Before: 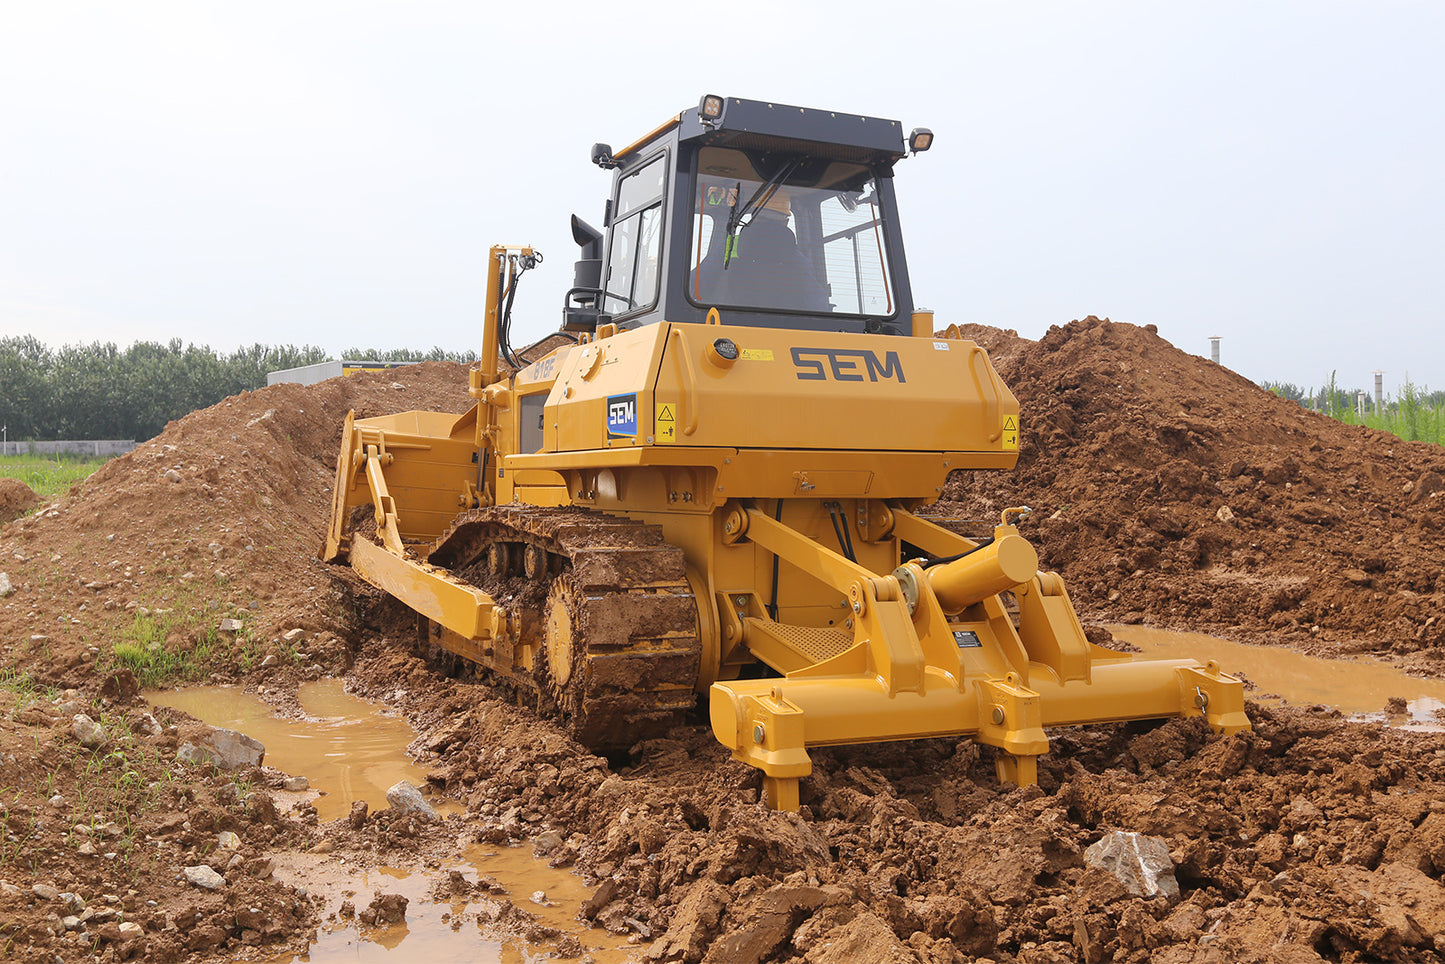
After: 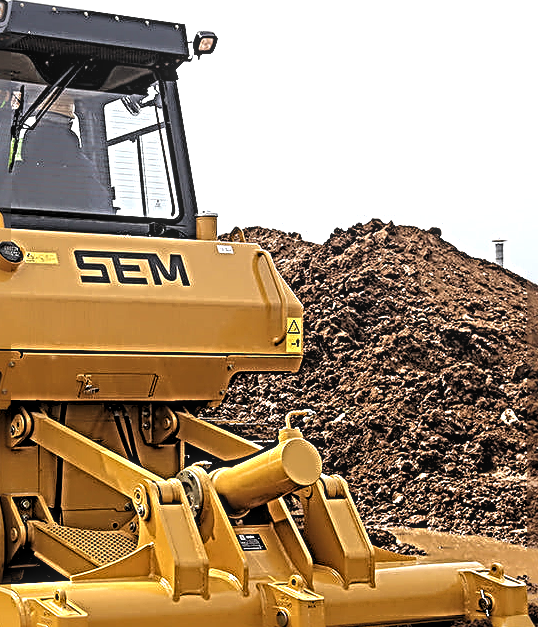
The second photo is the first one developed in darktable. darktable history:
crop and rotate: left 49.582%, top 10.103%, right 13.164%, bottom 24.76%
sharpen: radius 4.017, amount 1.987
levels: levels [0.182, 0.542, 0.902]
local contrast: on, module defaults
